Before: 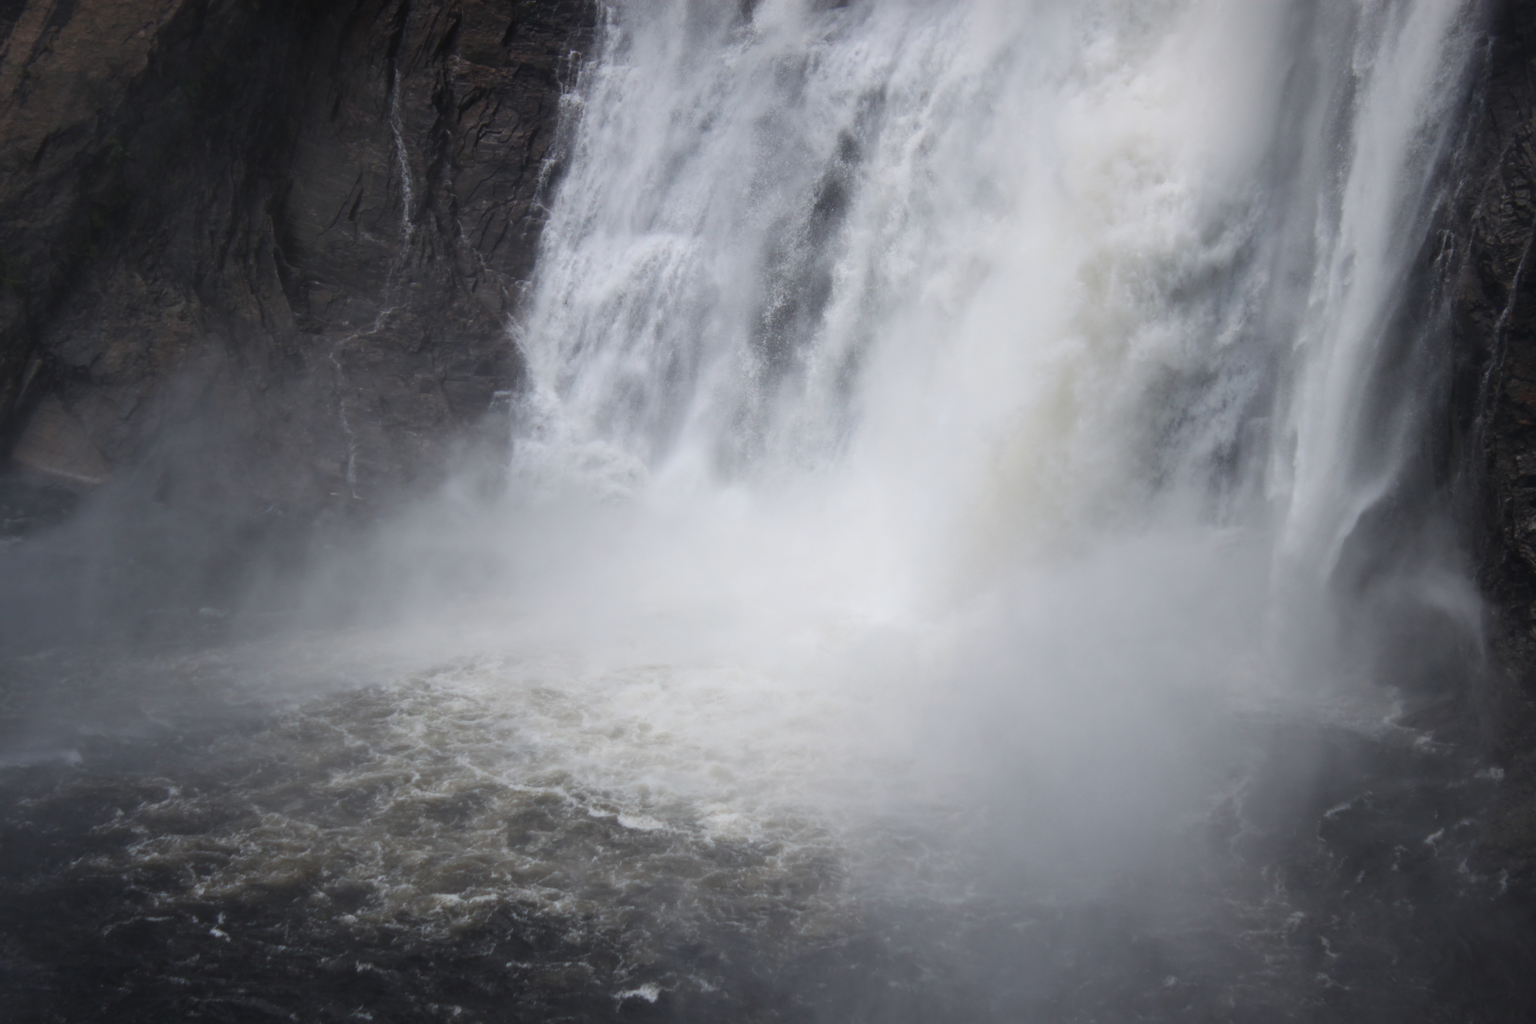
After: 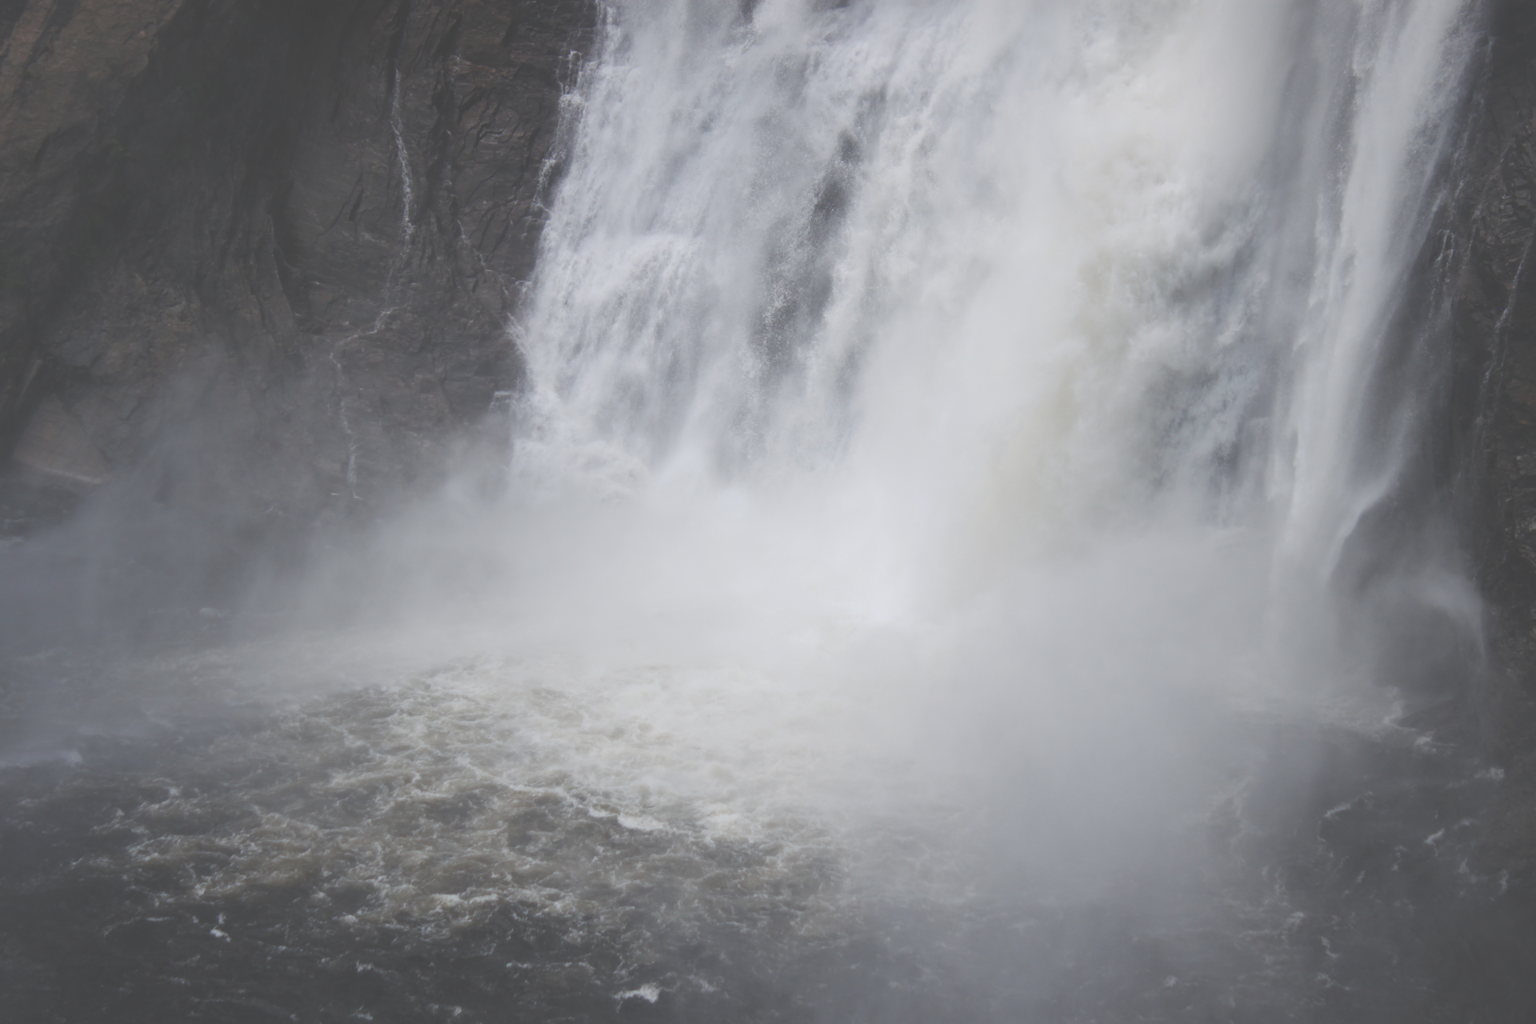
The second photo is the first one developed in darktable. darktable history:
base curve: curves: ch0 [(0, 0) (0.235, 0.266) (0.503, 0.496) (0.786, 0.72) (1, 1)], preserve colors none
exposure: black level correction -0.04, exposure 0.061 EV, compensate highlight preservation false
